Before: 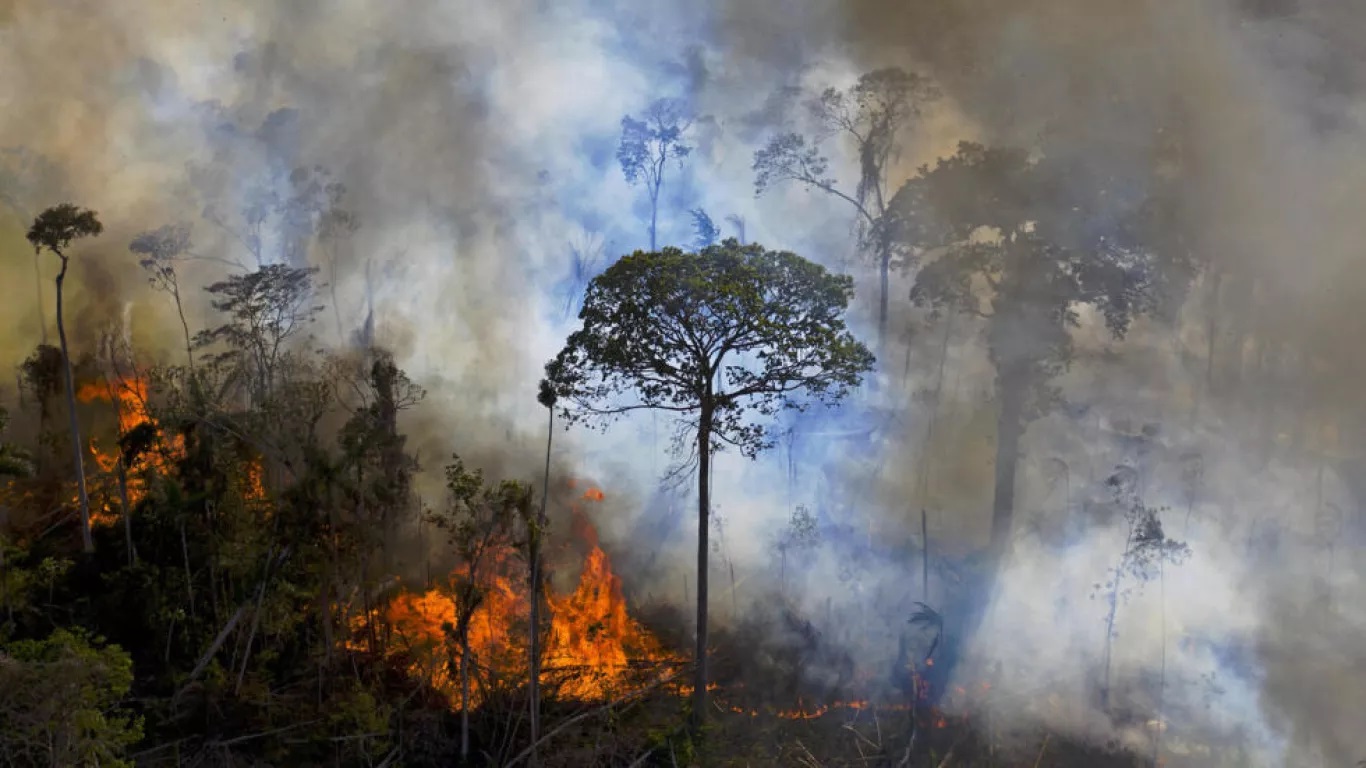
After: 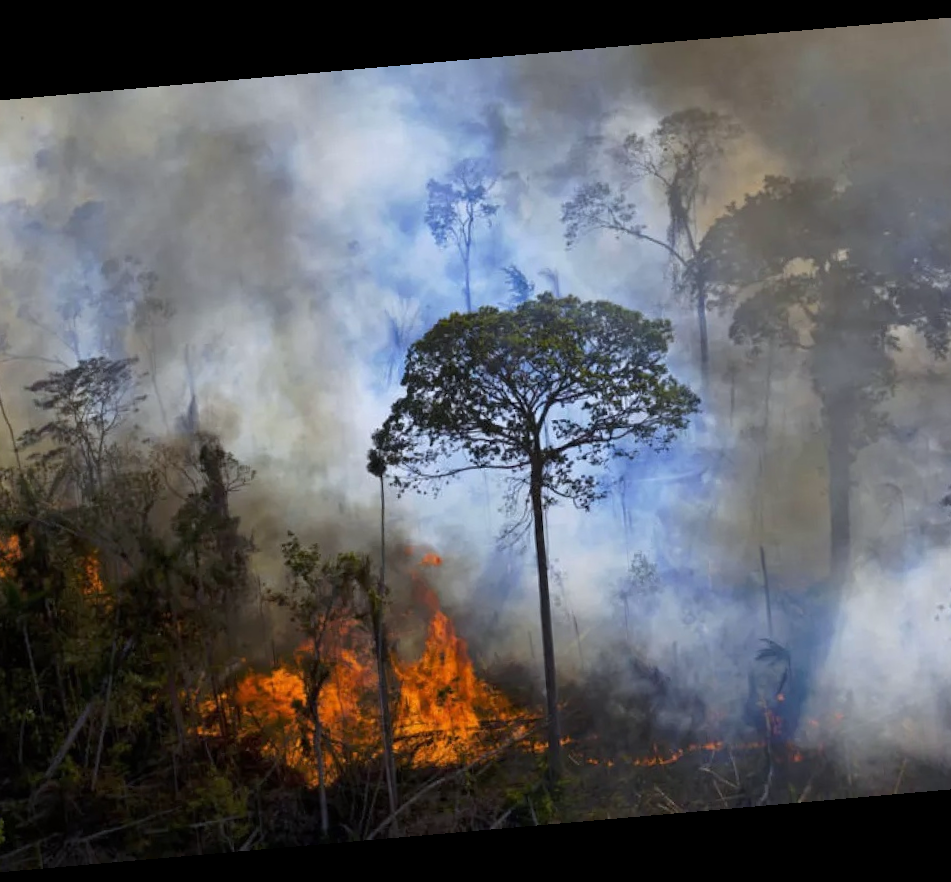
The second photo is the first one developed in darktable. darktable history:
rotate and perspective: rotation -4.98°, automatic cropping off
tone equalizer: on, module defaults
crop and rotate: left 14.292%, right 19.041%
white balance: red 0.976, blue 1.04
